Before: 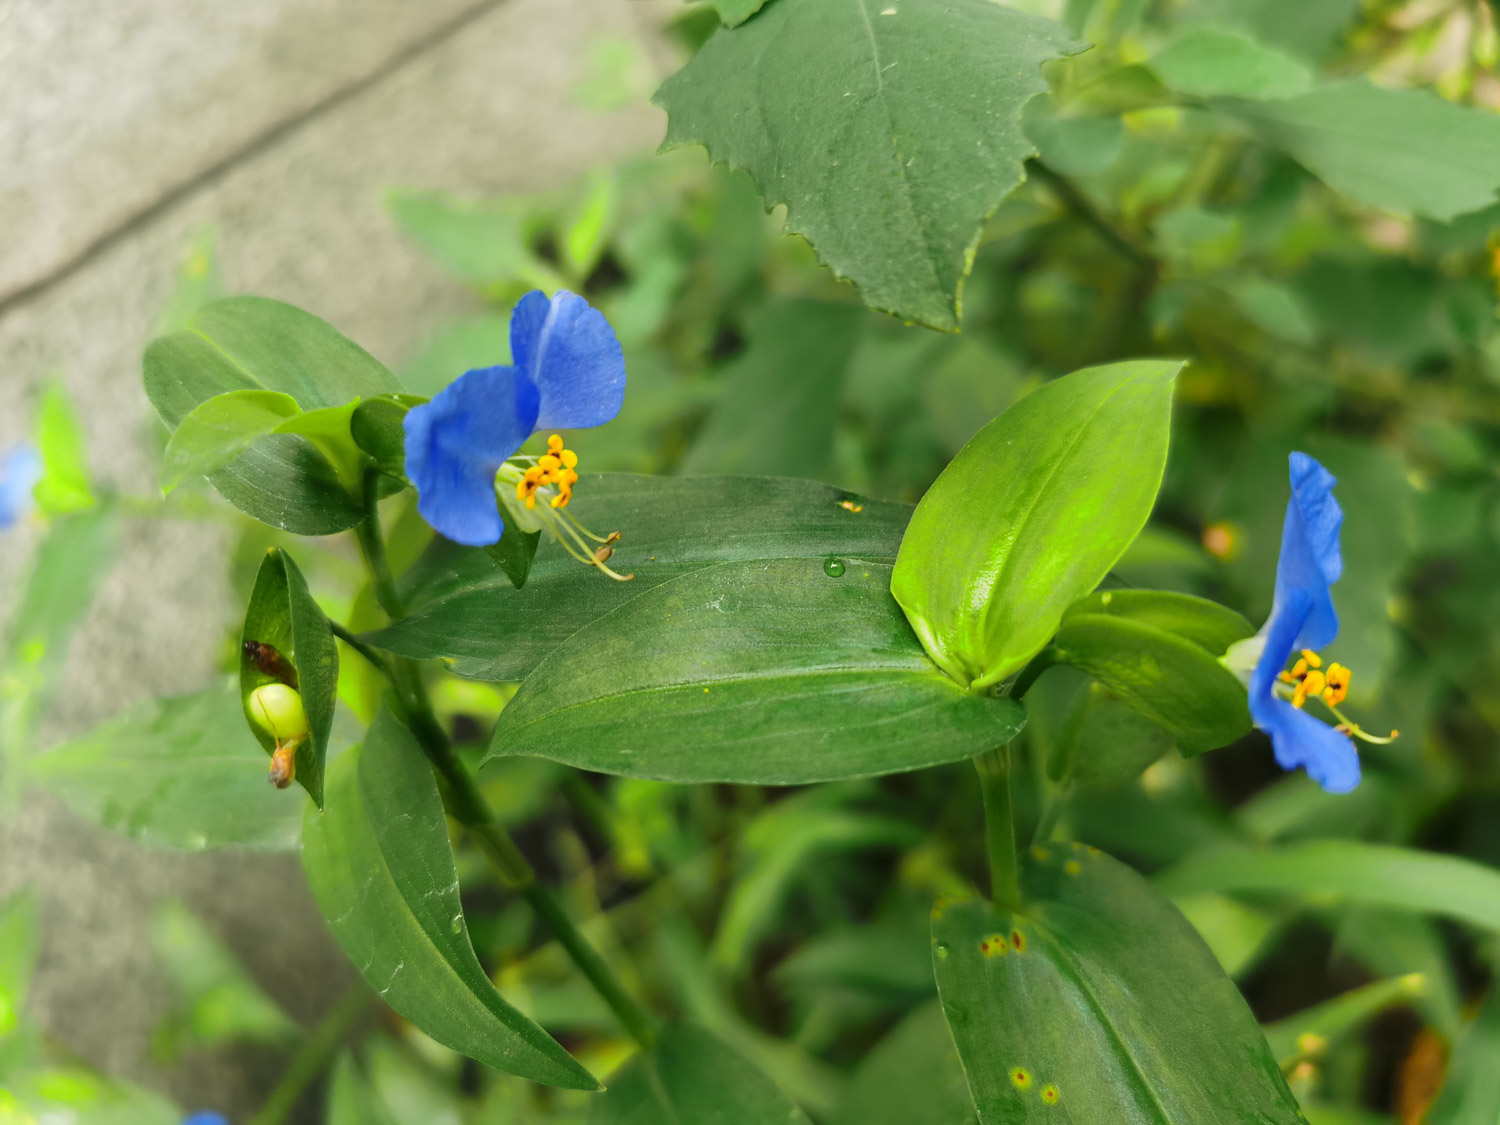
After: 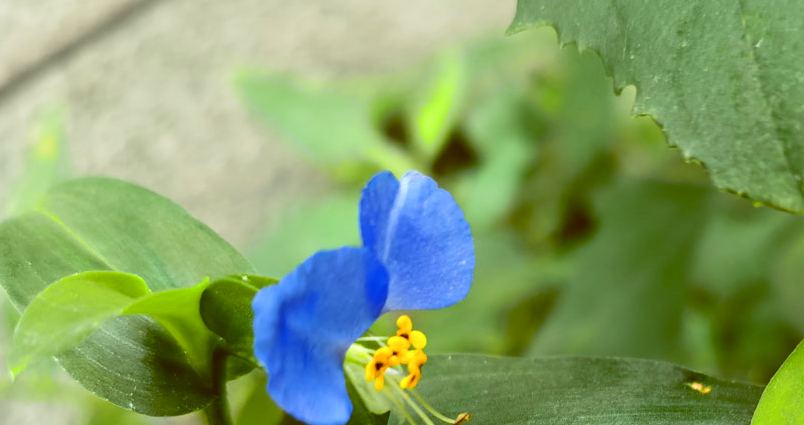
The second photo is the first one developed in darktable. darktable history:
tone equalizer: -8 EV -0.417 EV, -7 EV -0.389 EV, -6 EV -0.333 EV, -5 EV -0.222 EV, -3 EV 0.222 EV, -2 EV 0.333 EV, -1 EV 0.389 EV, +0 EV 0.417 EV, edges refinement/feathering 500, mask exposure compensation -1.57 EV, preserve details no
crop: left 10.121%, top 10.631%, right 36.218%, bottom 51.526%
color balance: lift [1, 1.015, 1.004, 0.985], gamma [1, 0.958, 0.971, 1.042], gain [1, 0.956, 0.977, 1.044]
